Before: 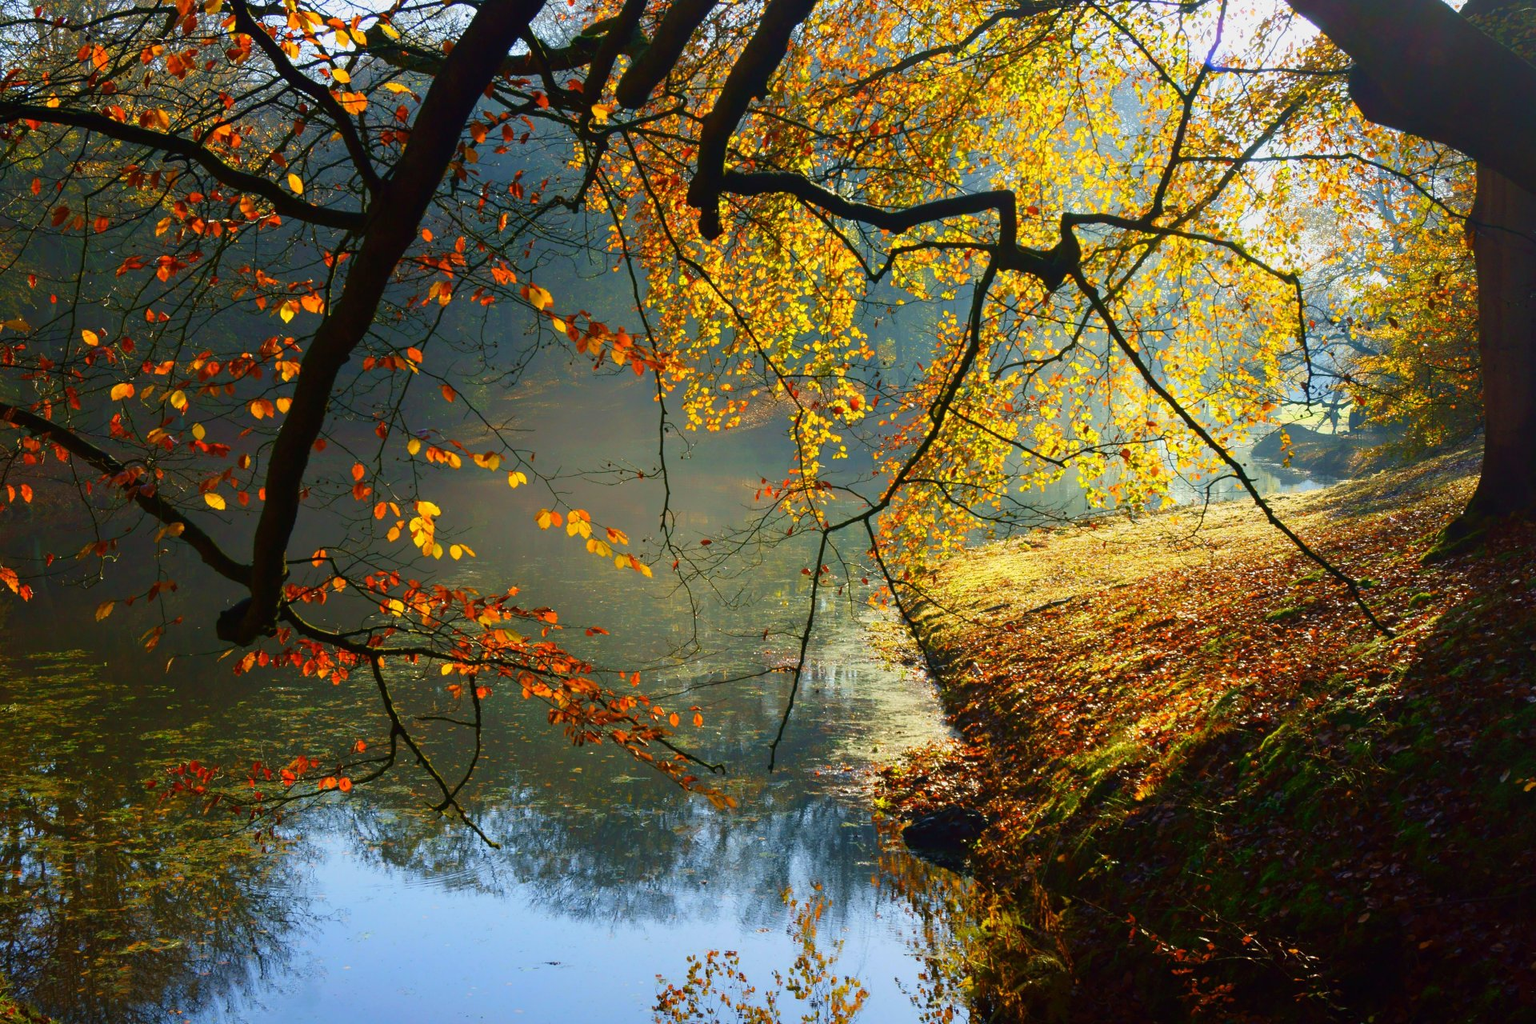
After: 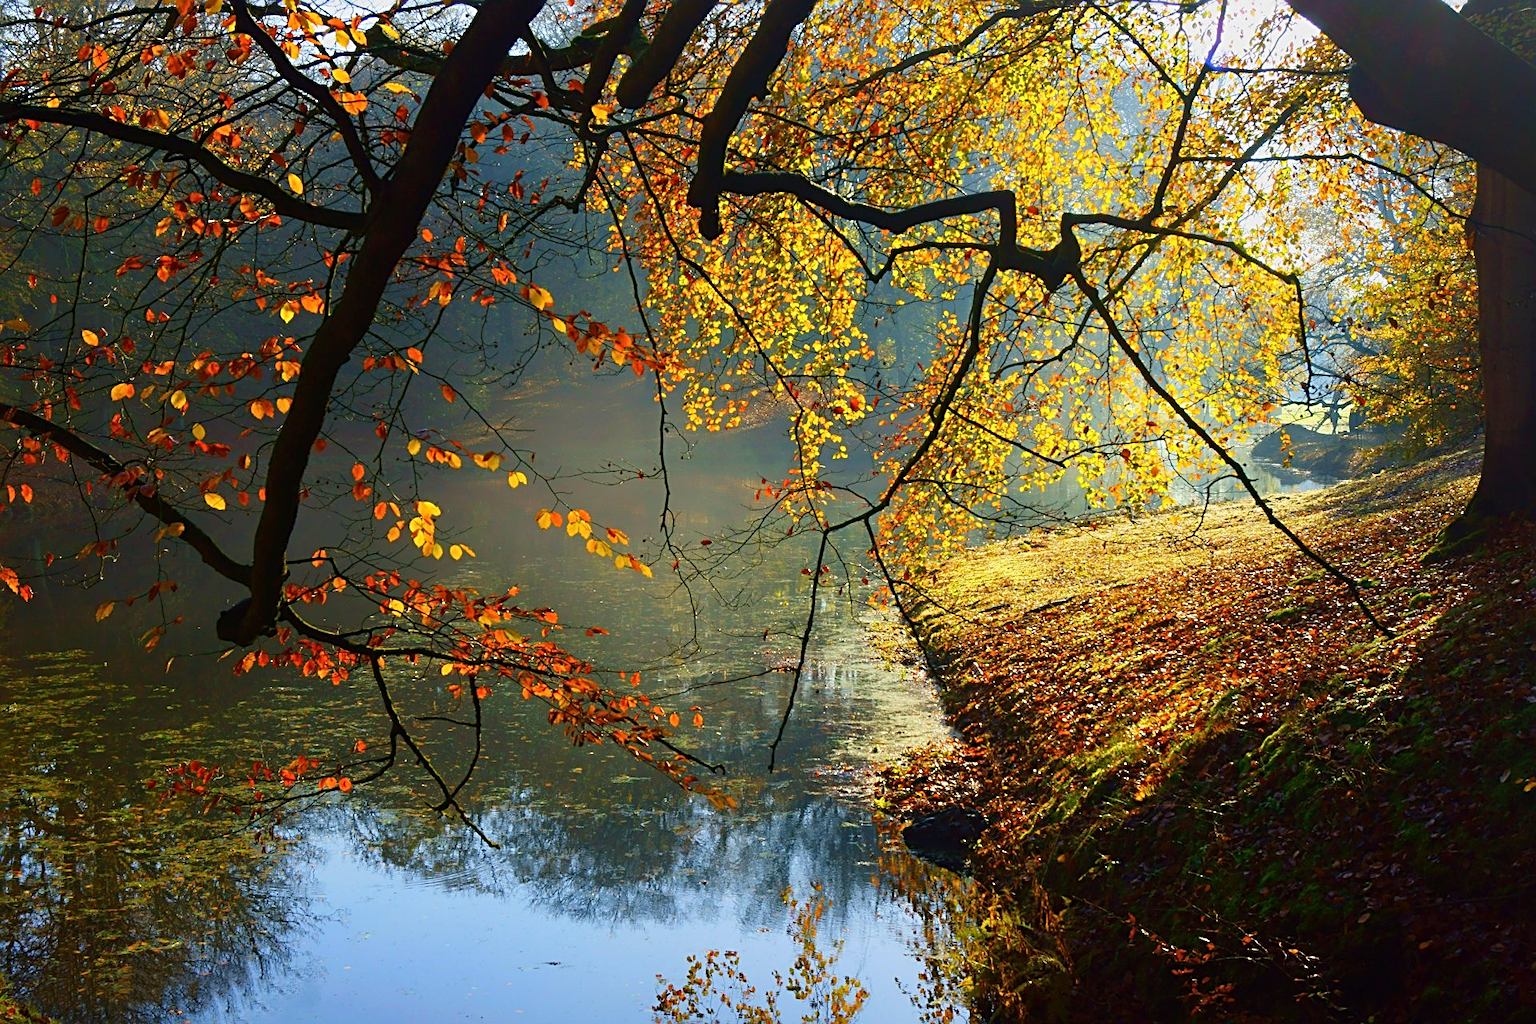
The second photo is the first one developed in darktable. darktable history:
local contrast: mode bilateral grid, contrast 15, coarseness 35, detail 105%, midtone range 0.2
sharpen: radius 2.79
